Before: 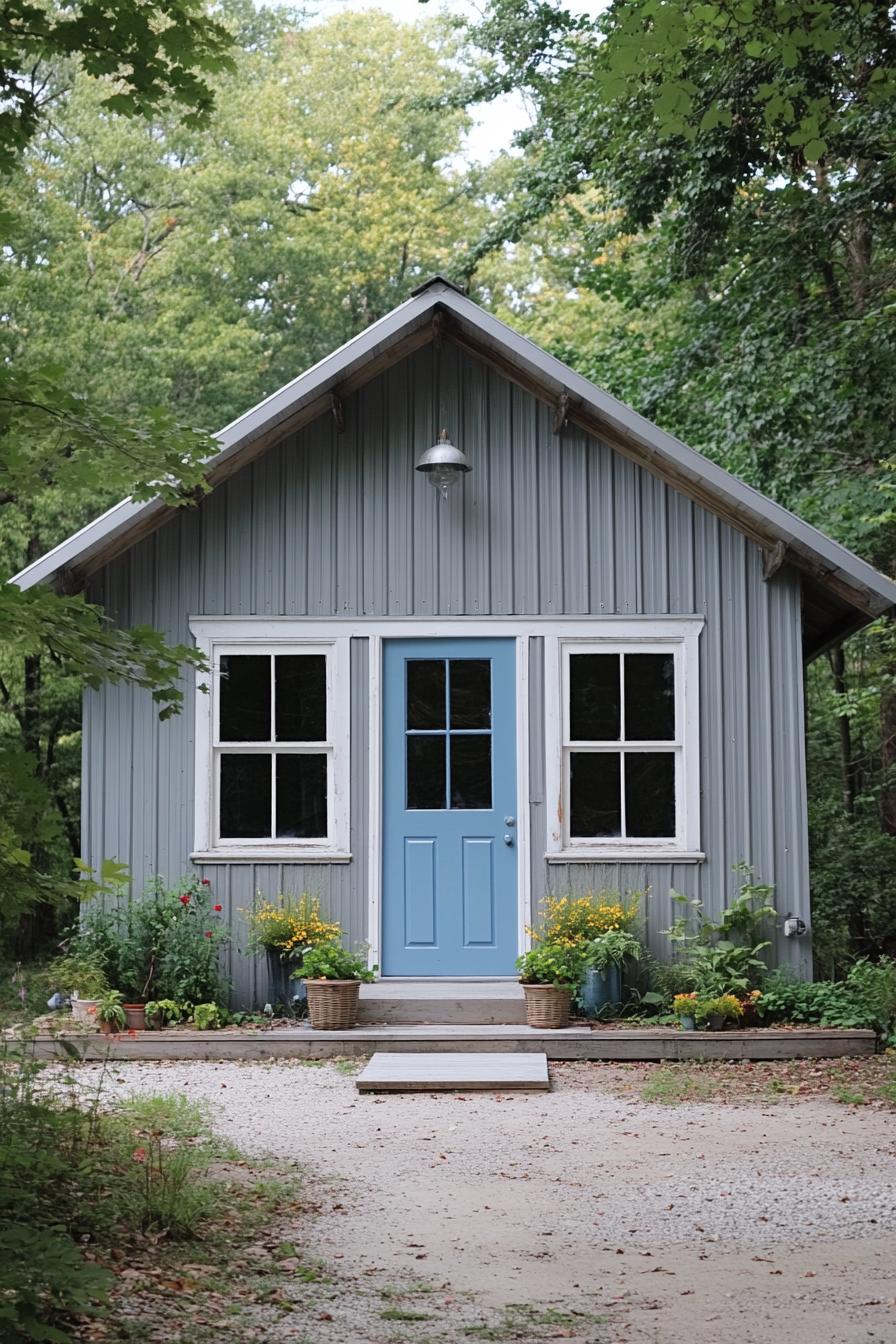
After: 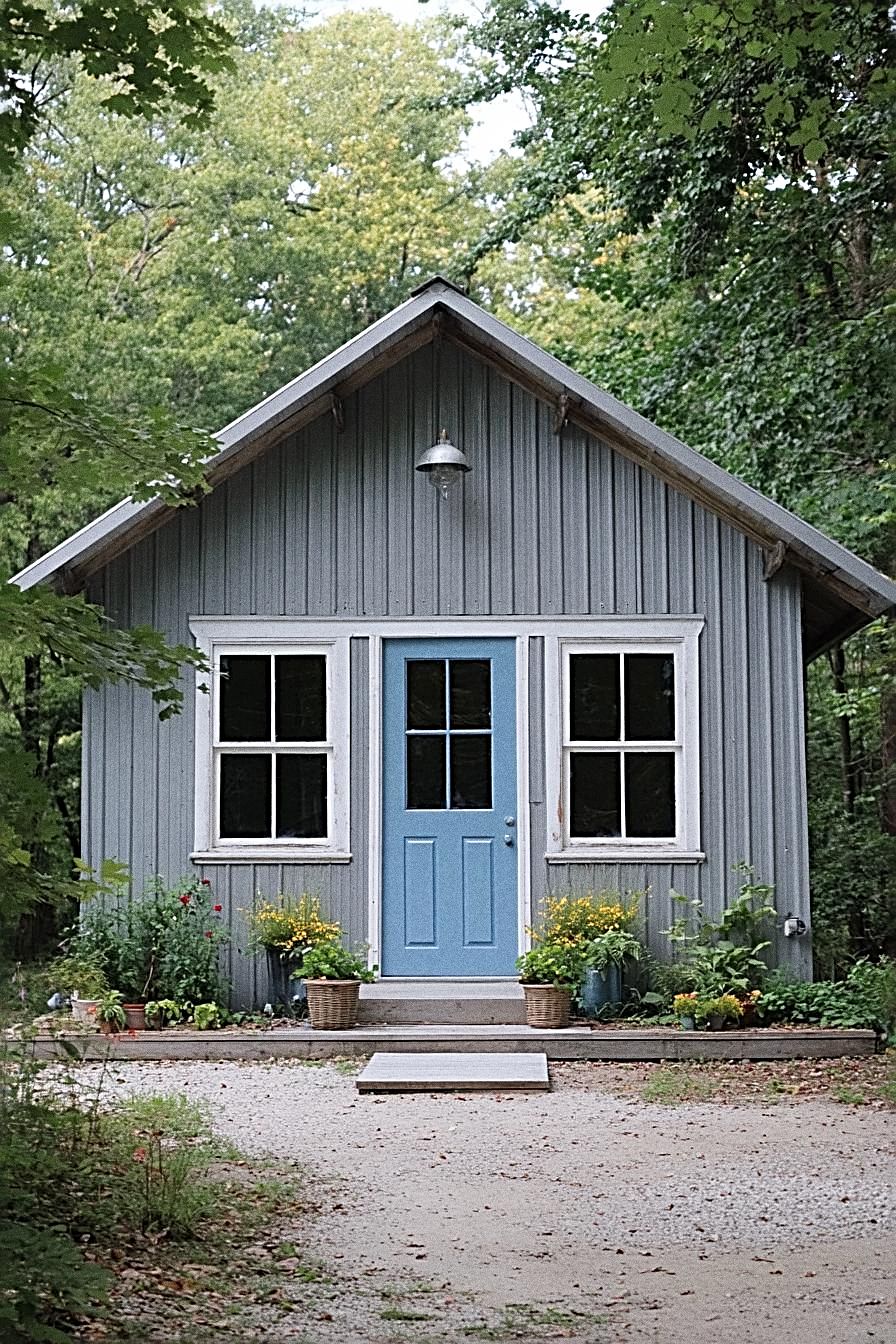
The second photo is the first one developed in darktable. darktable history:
grain: coarseness 0.09 ISO, strength 40%
sharpen: radius 3.025, amount 0.757
